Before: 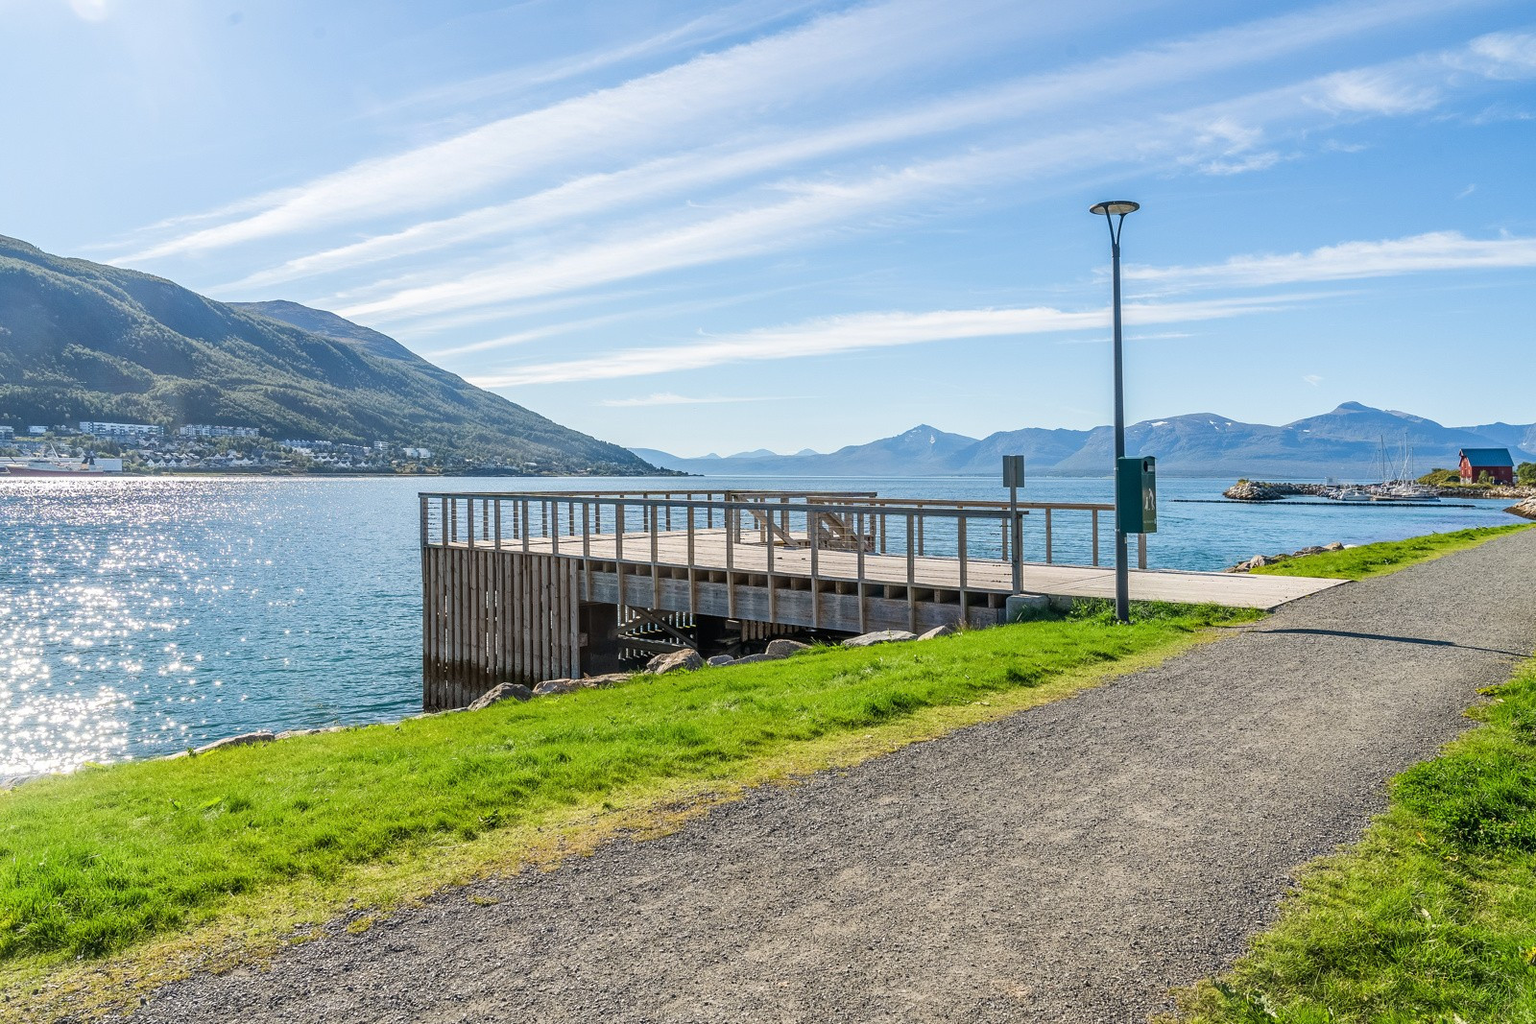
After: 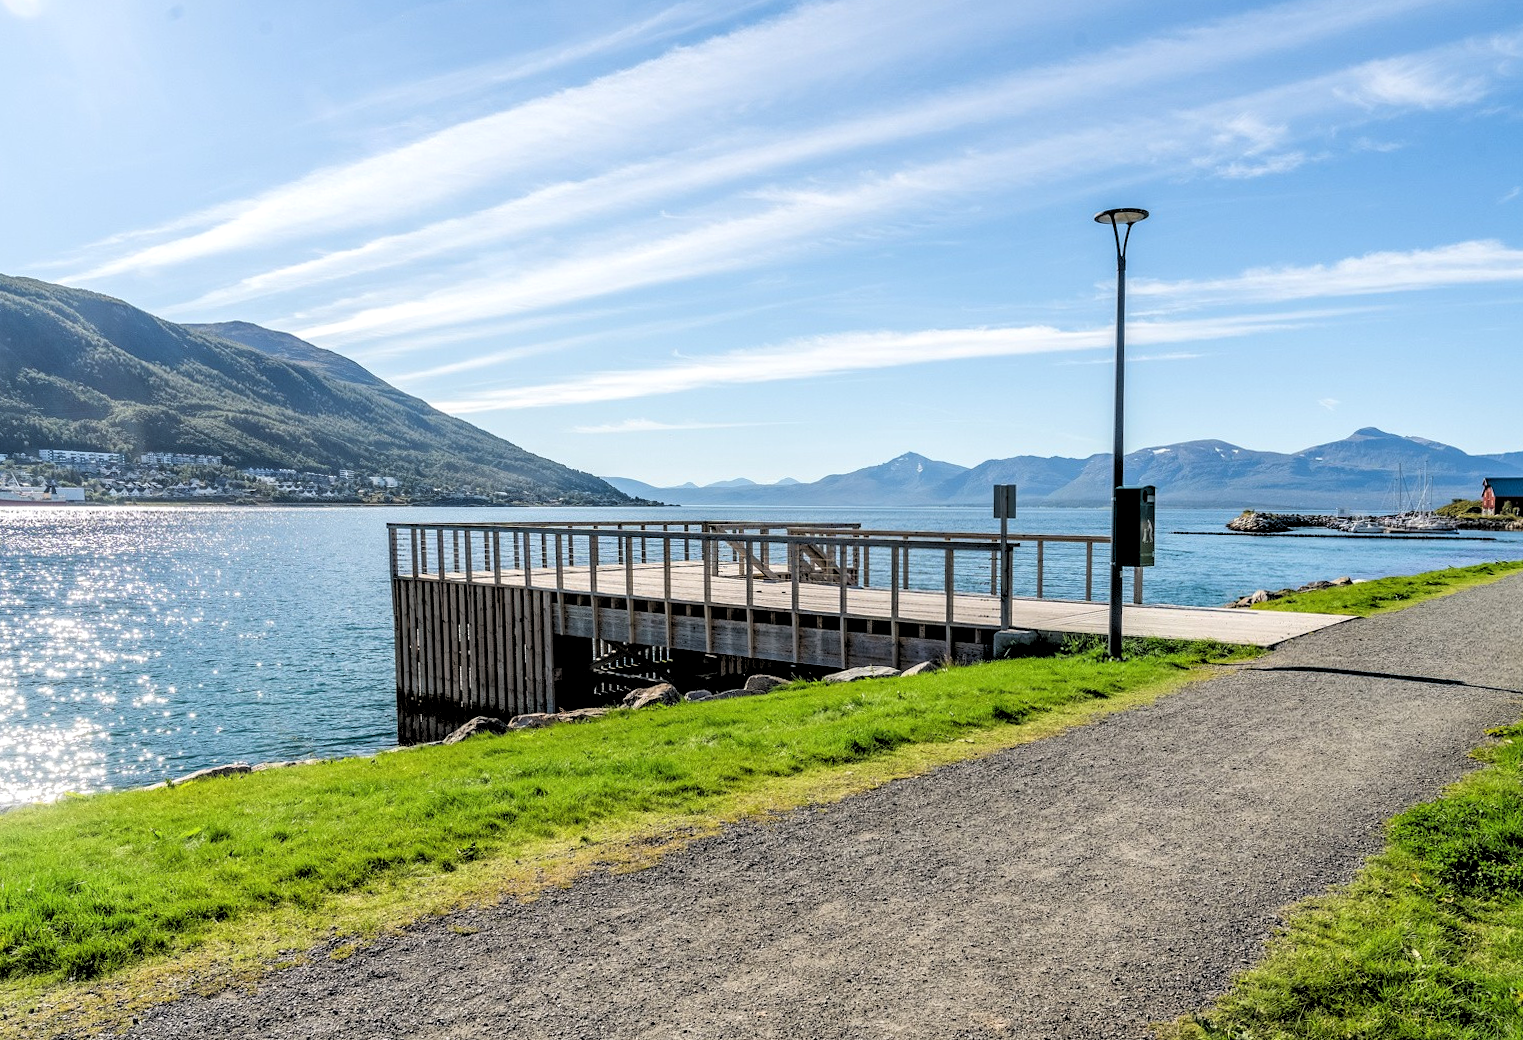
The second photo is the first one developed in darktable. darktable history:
rotate and perspective: rotation 0.074°, lens shift (vertical) 0.096, lens shift (horizontal) -0.041, crop left 0.043, crop right 0.952, crop top 0.024, crop bottom 0.979
rgb levels: levels [[0.034, 0.472, 0.904], [0, 0.5, 1], [0, 0.5, 1]]
